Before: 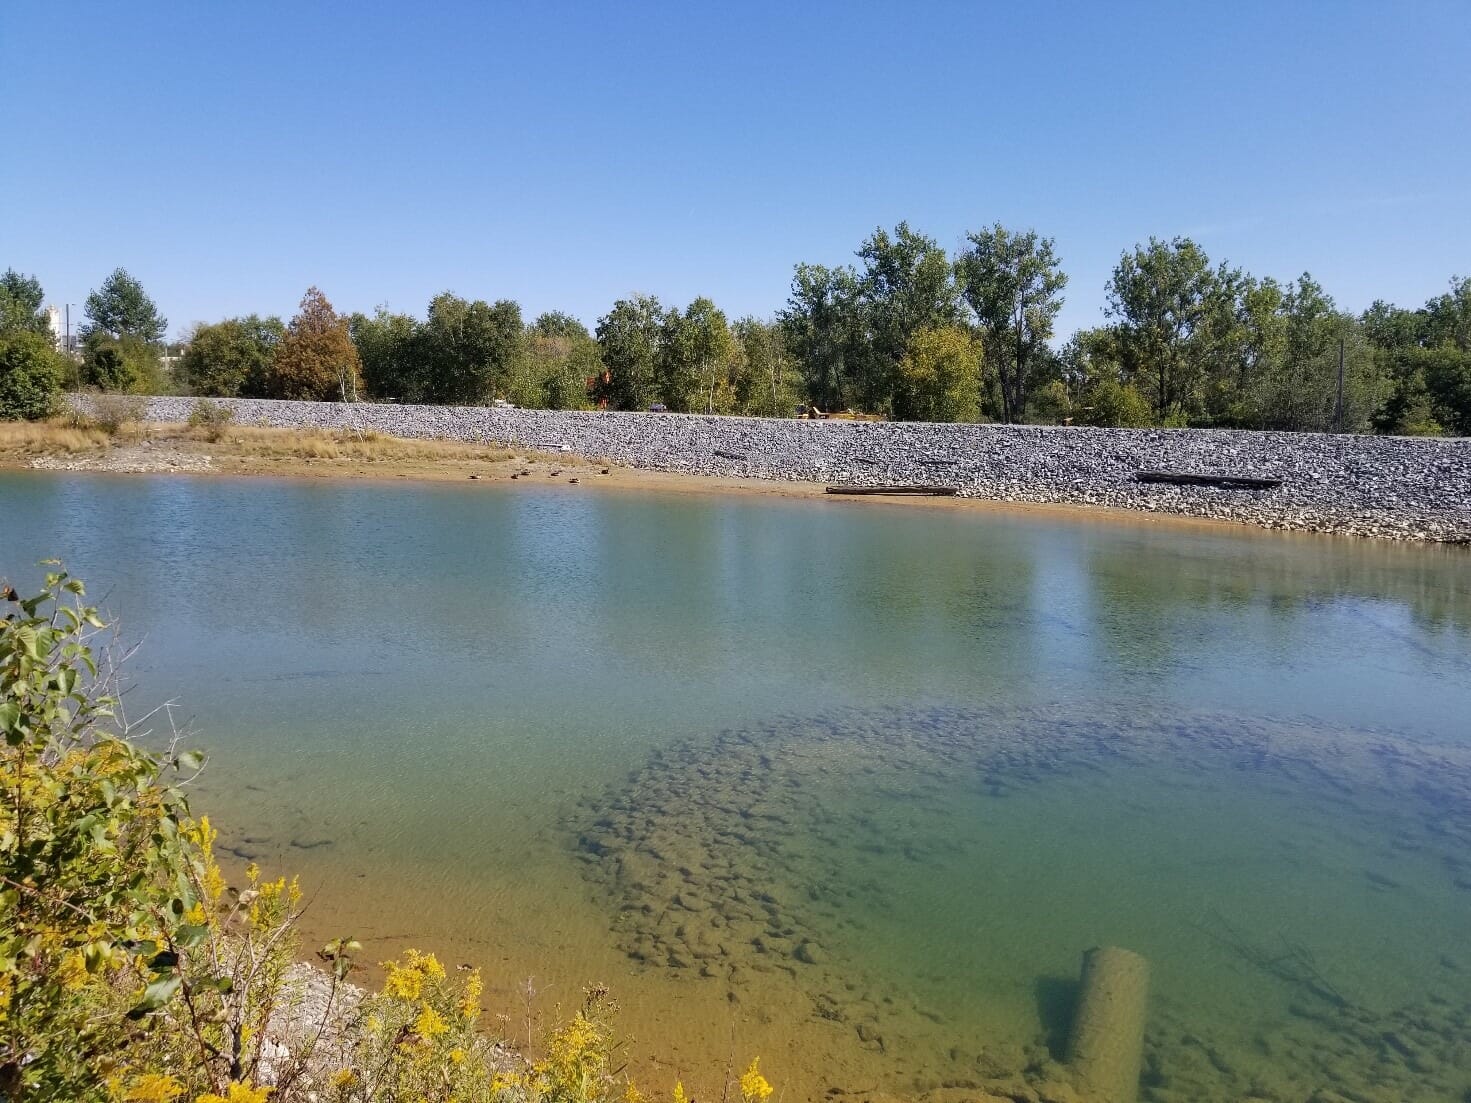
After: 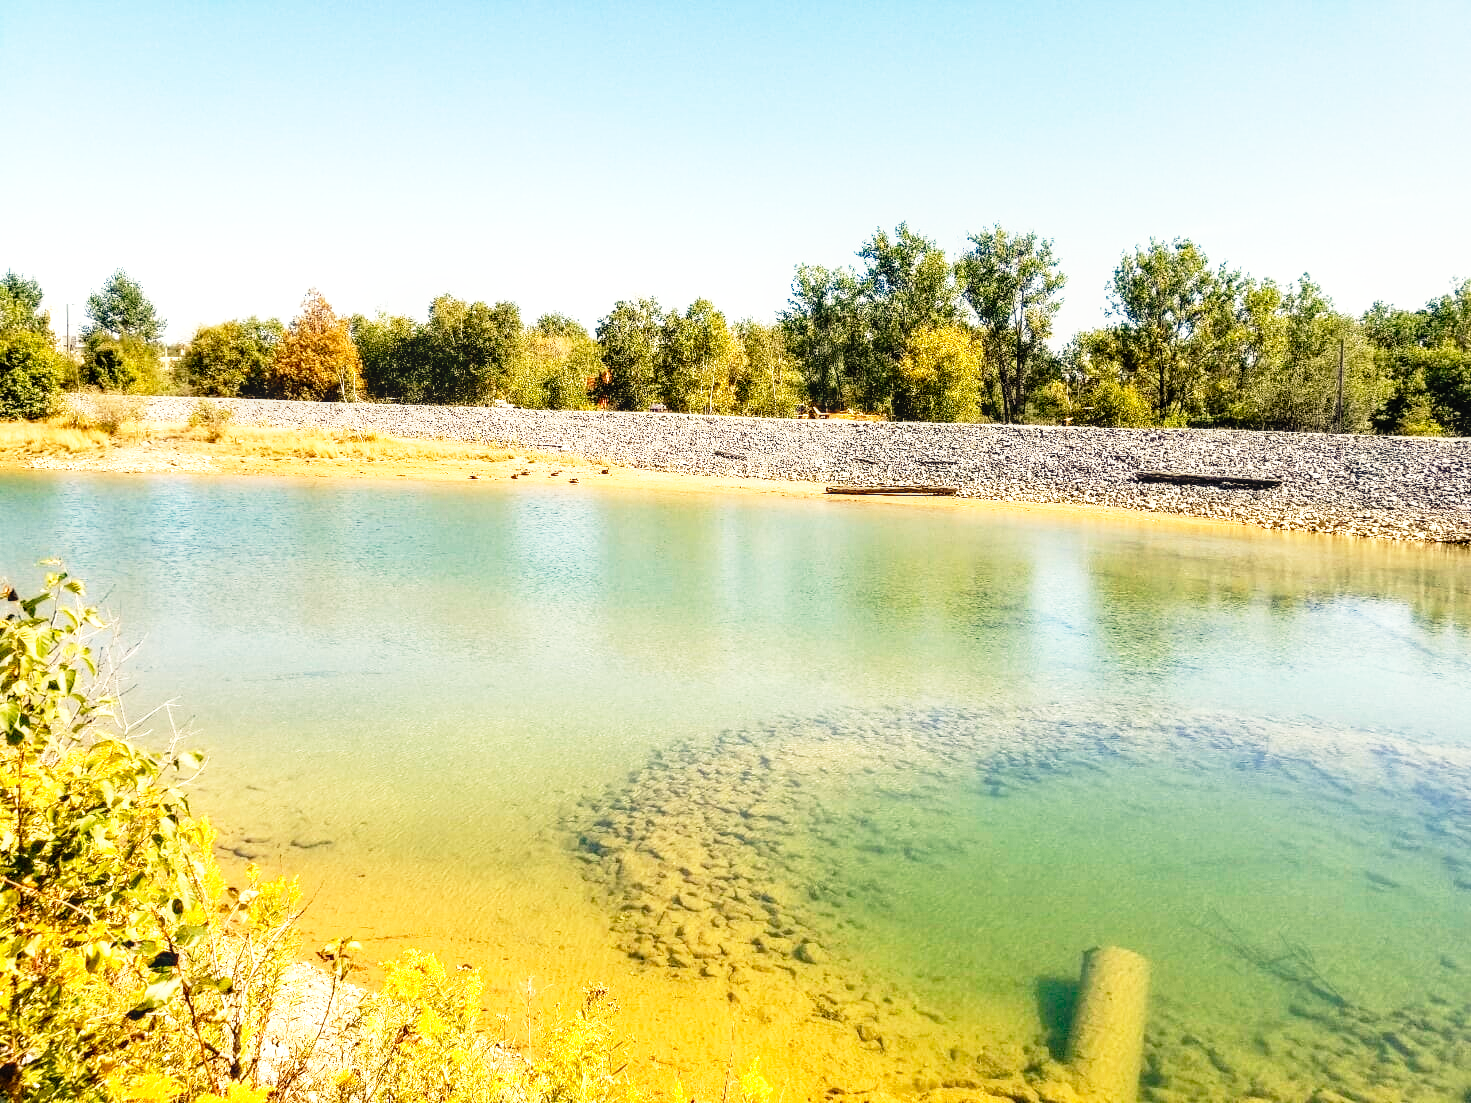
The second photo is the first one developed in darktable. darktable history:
base curve: curves: ch0 [(0, 0) (0.012, 0.01) (0.073, 0.168) (0.31, 0.711) (0.645, 0.957) (1, 1)], preserve colors none
color contrast: green-magenta contrast 0.8, blue-yellow contrast 1.1, unbound 0
white balance: red 1.08, blue 0.791
local contrast: on, module defaults
exposure: exposure 0.6 EV, compensate highlight preservation false
